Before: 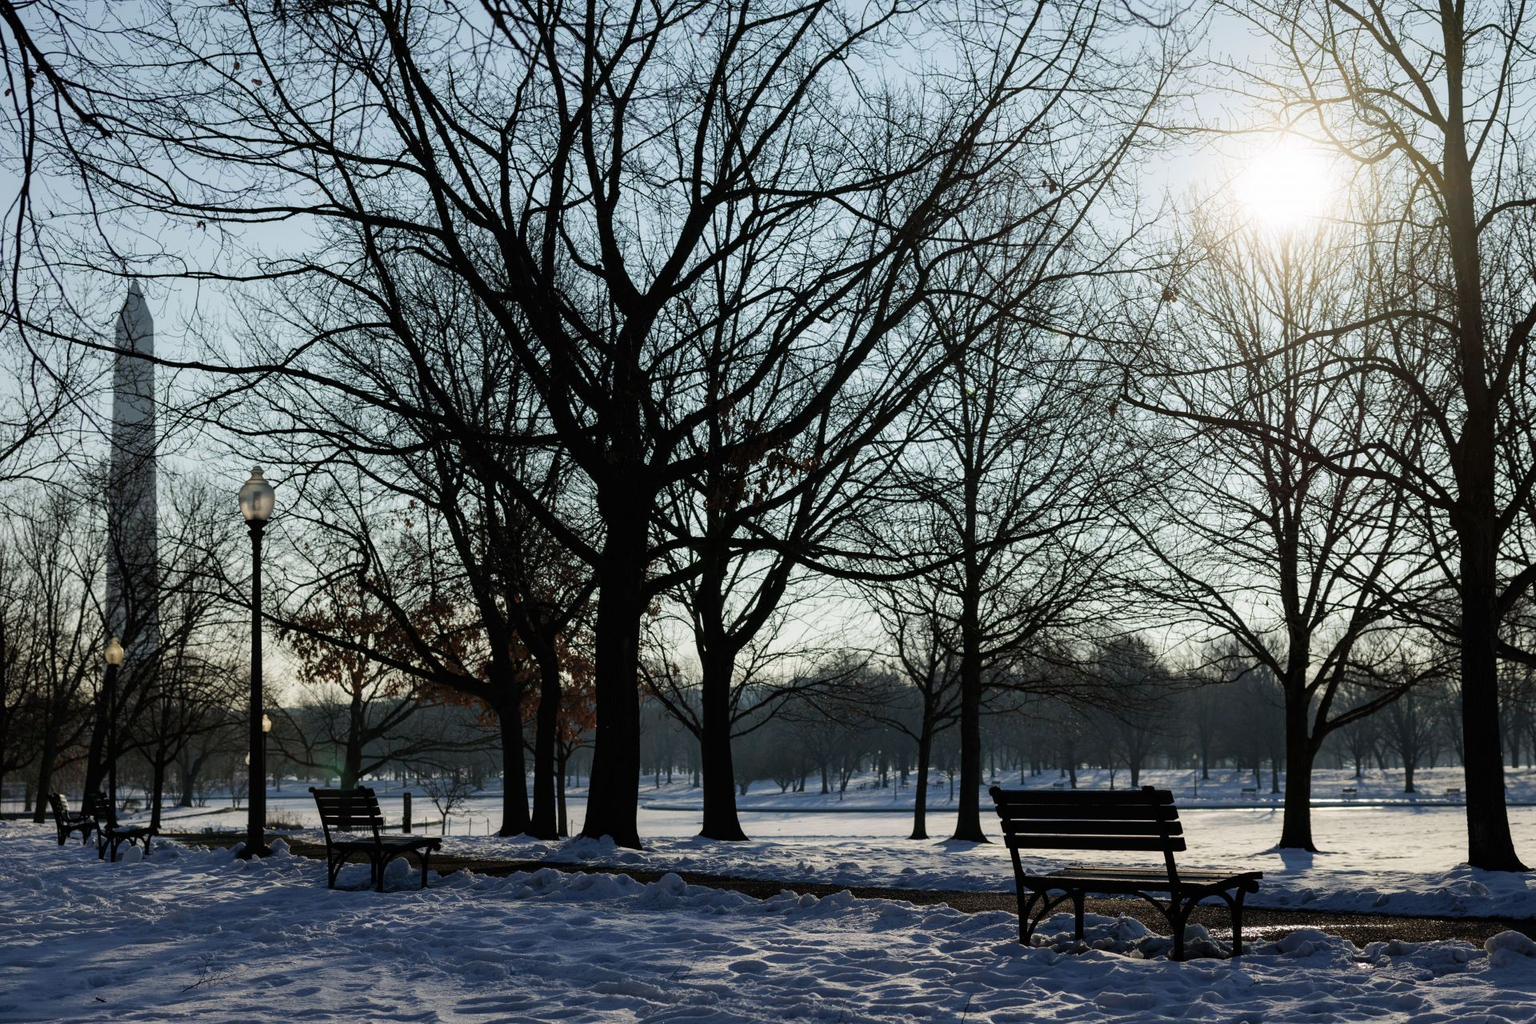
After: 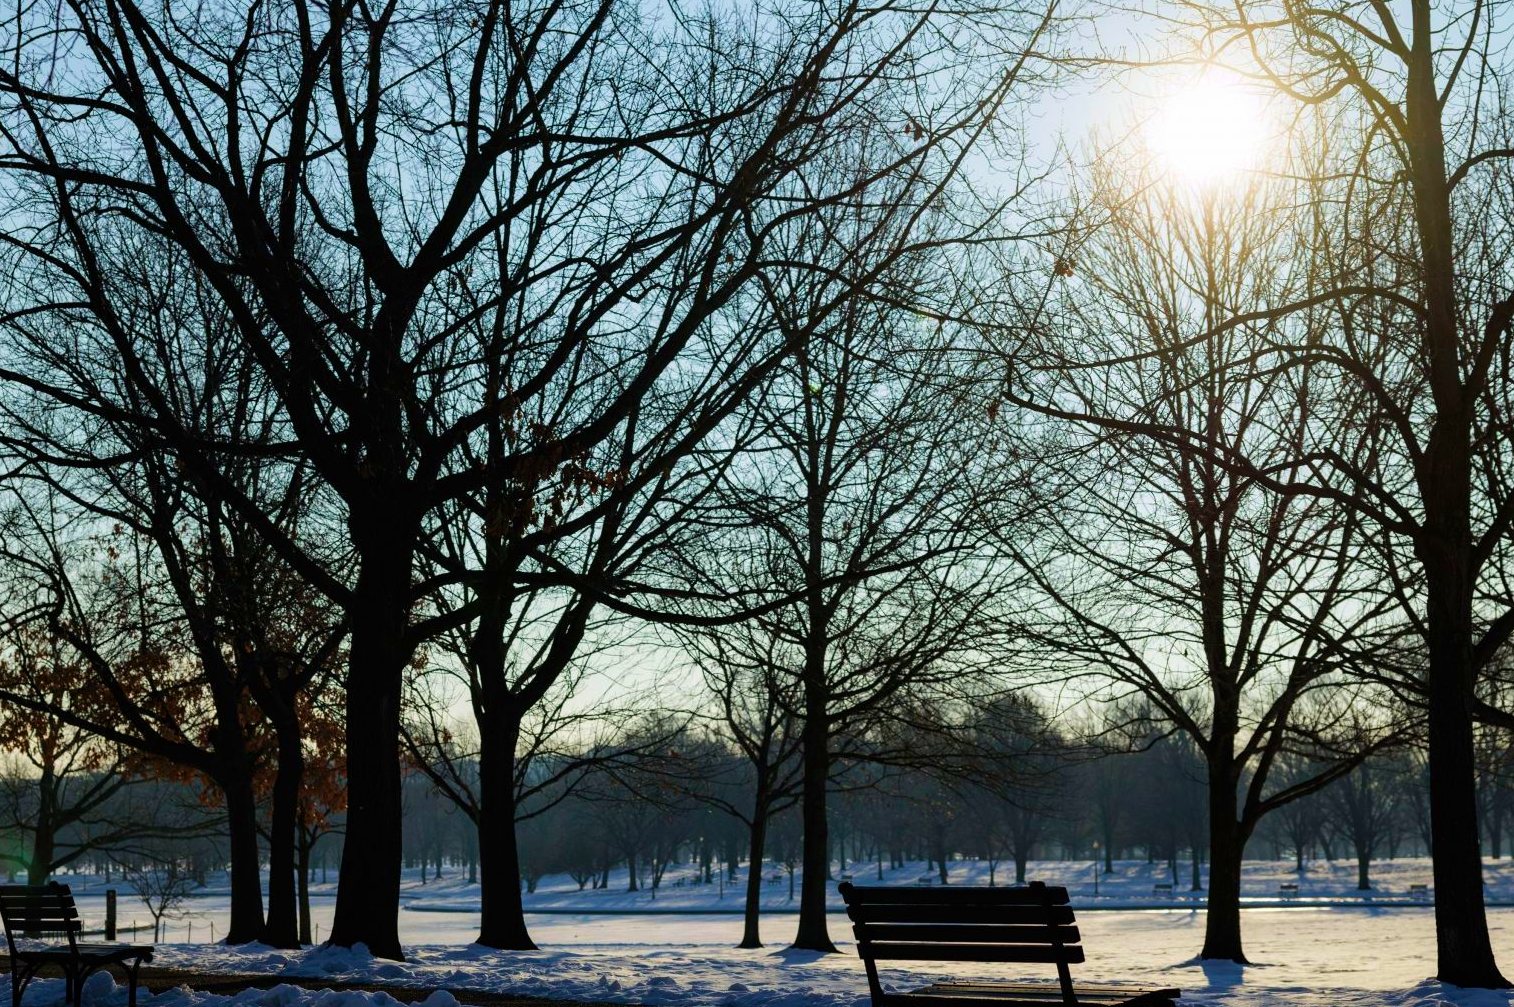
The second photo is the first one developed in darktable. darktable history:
crop and rotate: left 20.74%, top 7.912%, right 0.375%, bottom 13.378%
velvia: on, module defaults
white balance: emerald 1
color balance rgb: linear chroma grading › global chroma 15%, perceptual saturation grading › global saturation 30%
